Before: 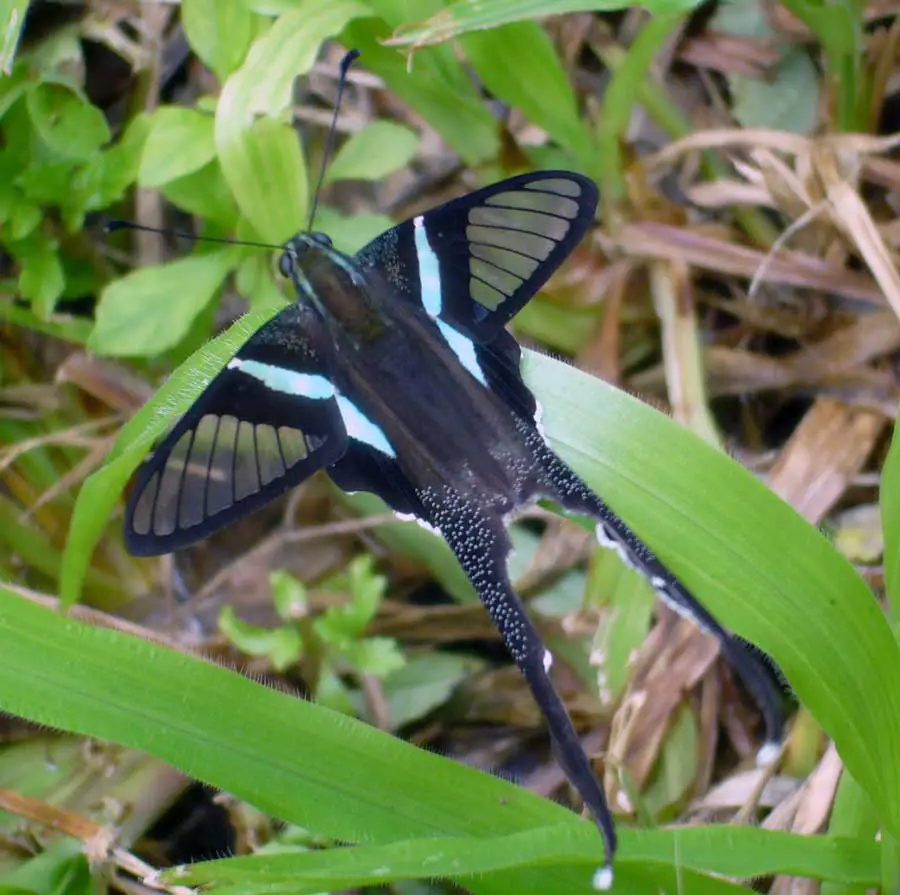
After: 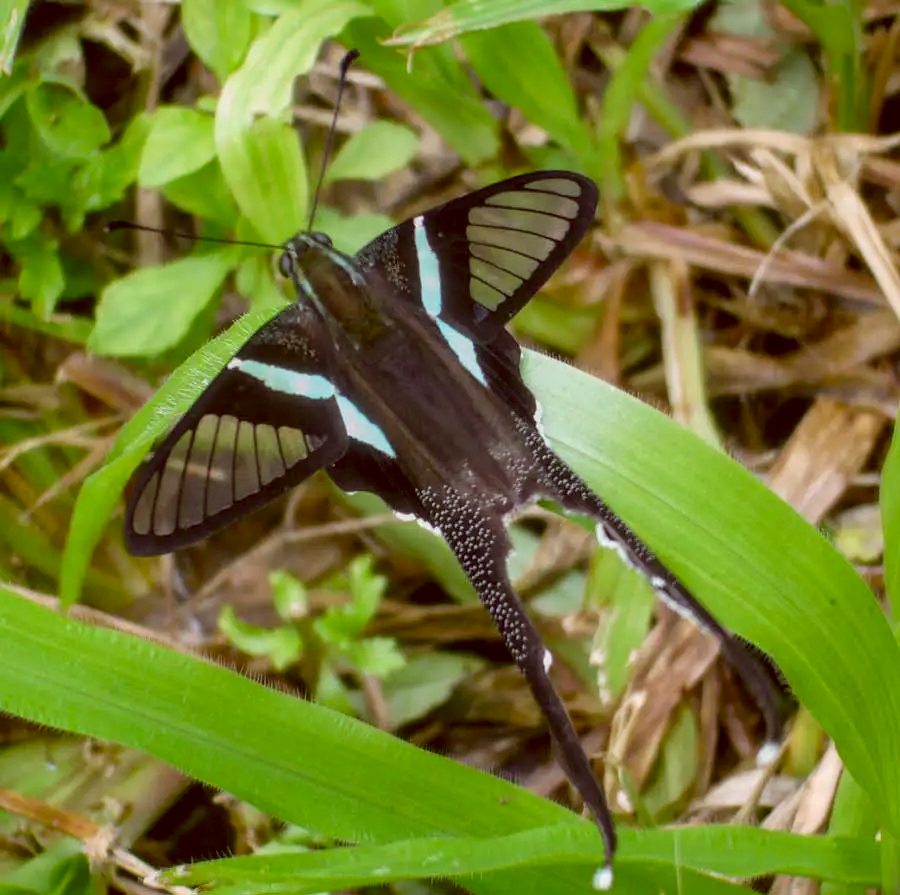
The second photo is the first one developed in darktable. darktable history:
local contrast: on, module defaults
color correction: highlights a* -5.17, highlights b* 9.8, shadows a* 9.32, shadows b* 24.28
